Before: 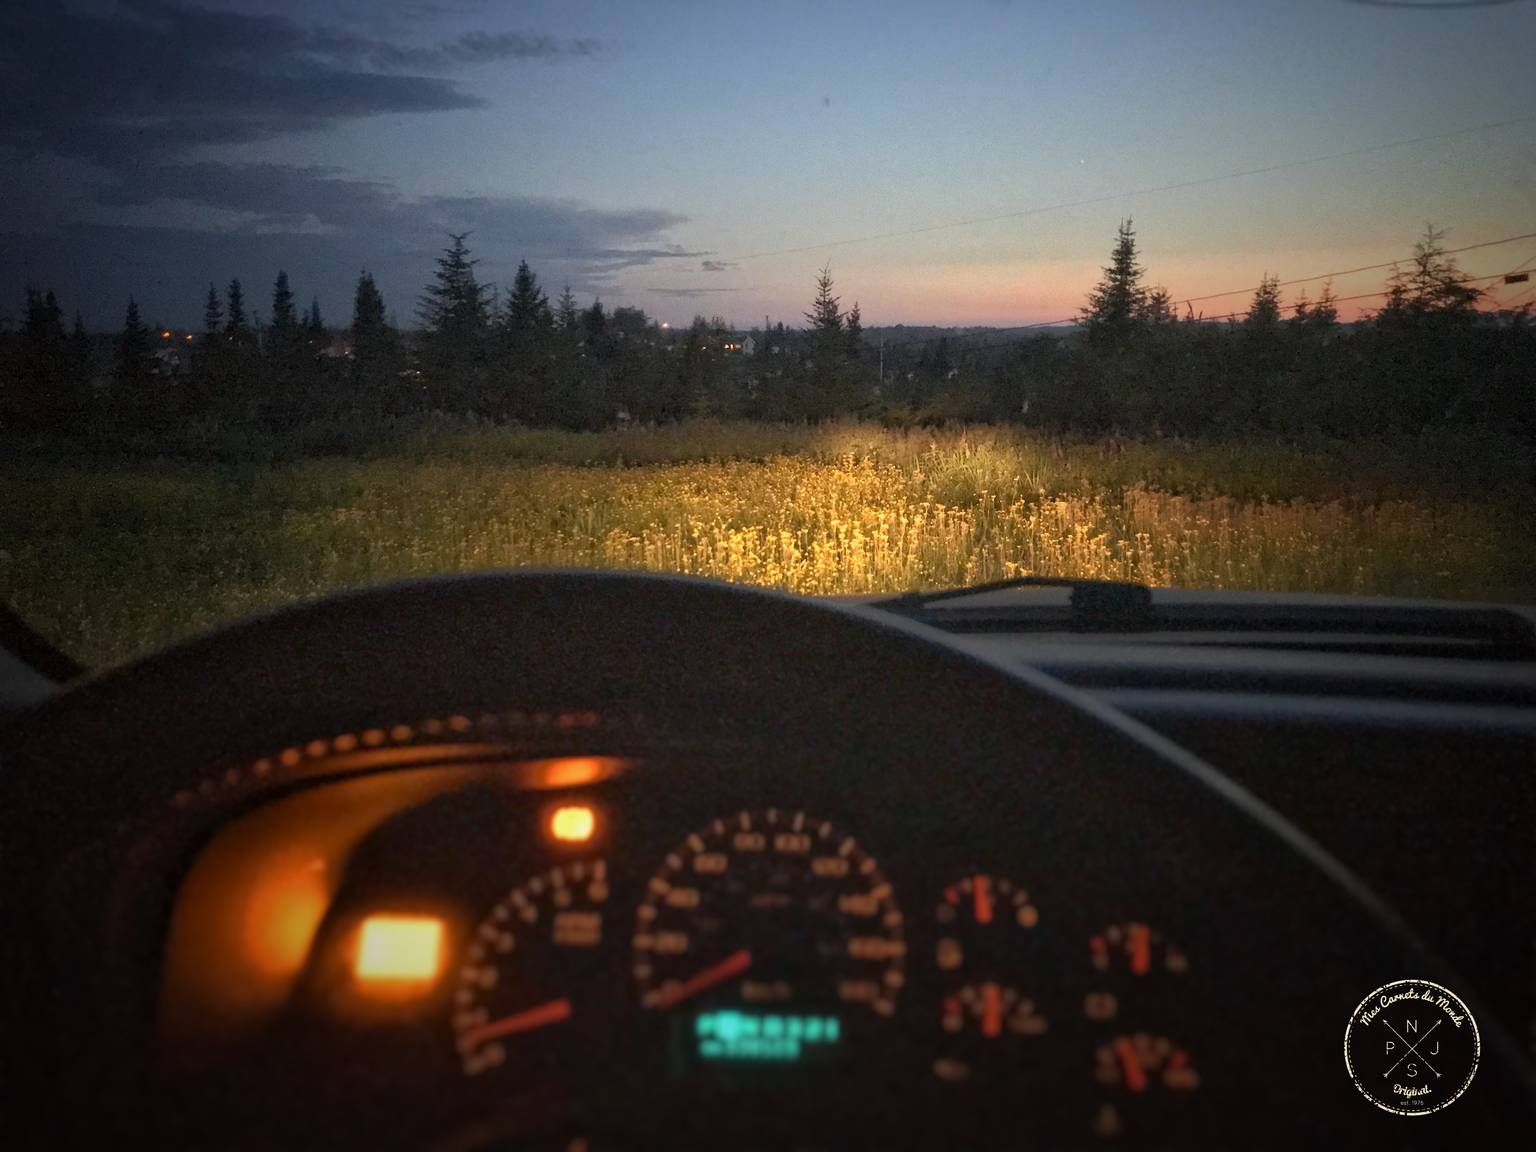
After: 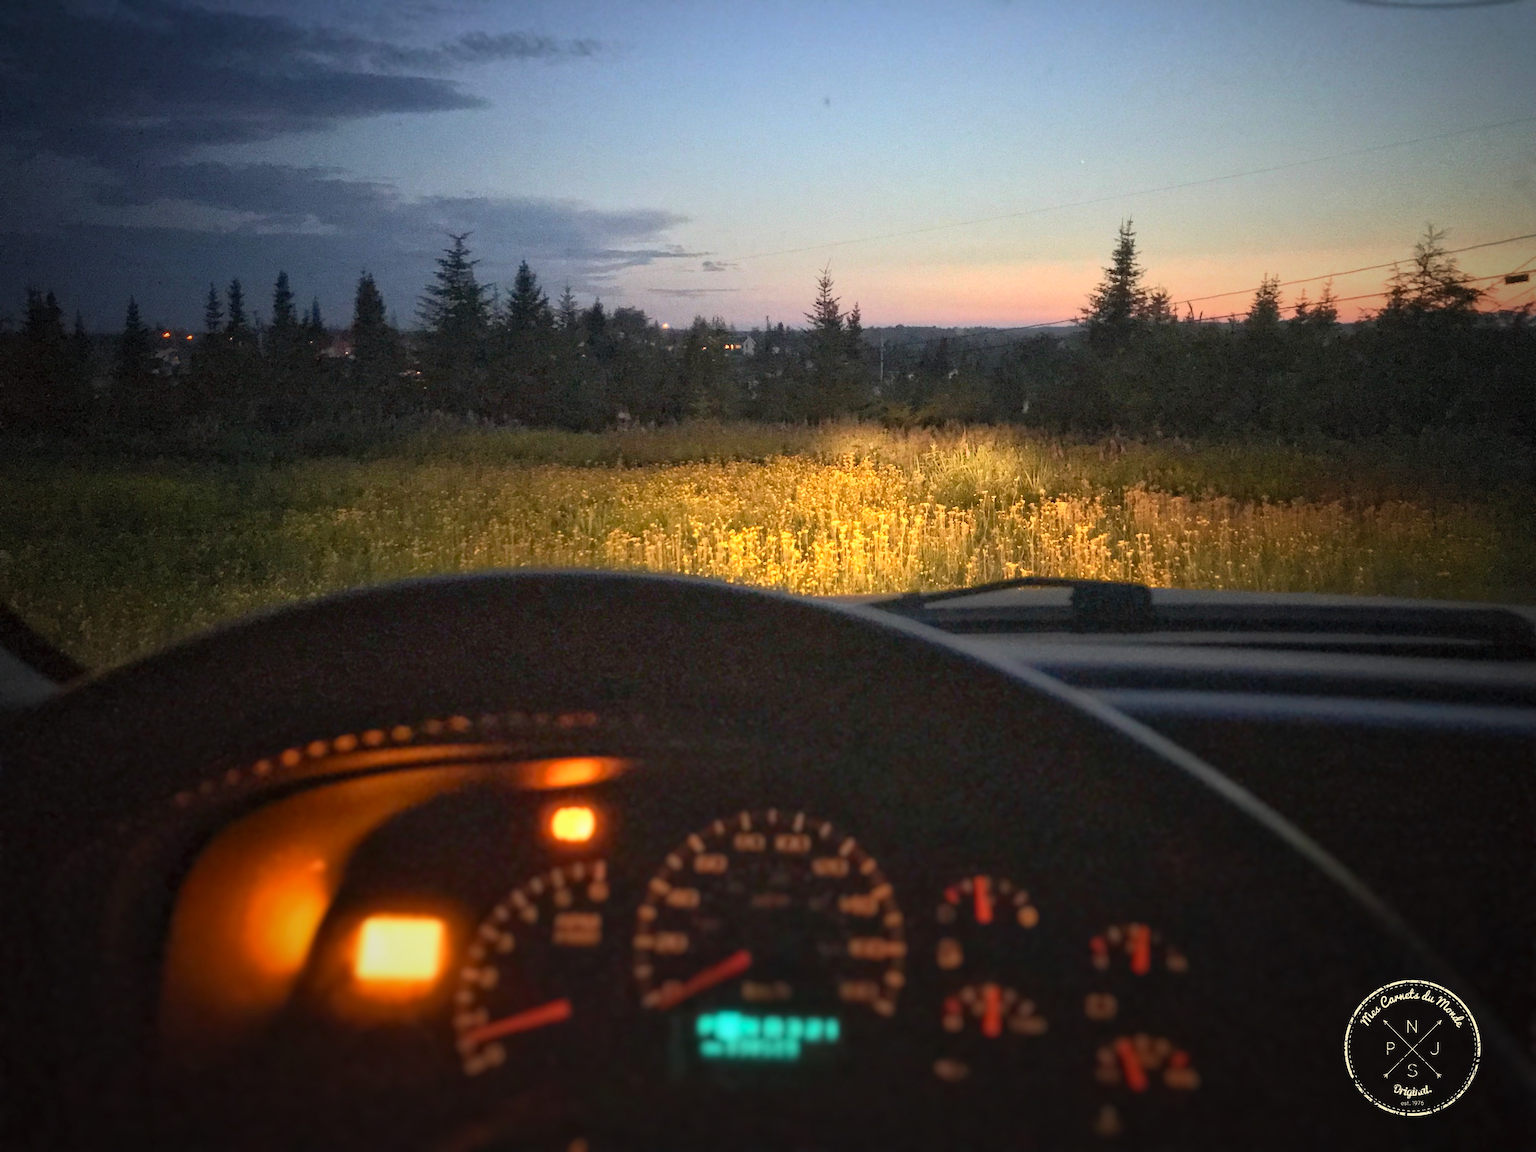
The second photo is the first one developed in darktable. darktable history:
contrast brightness saturation: contrast 0.195, brightness 0.157, saturation 0.222
